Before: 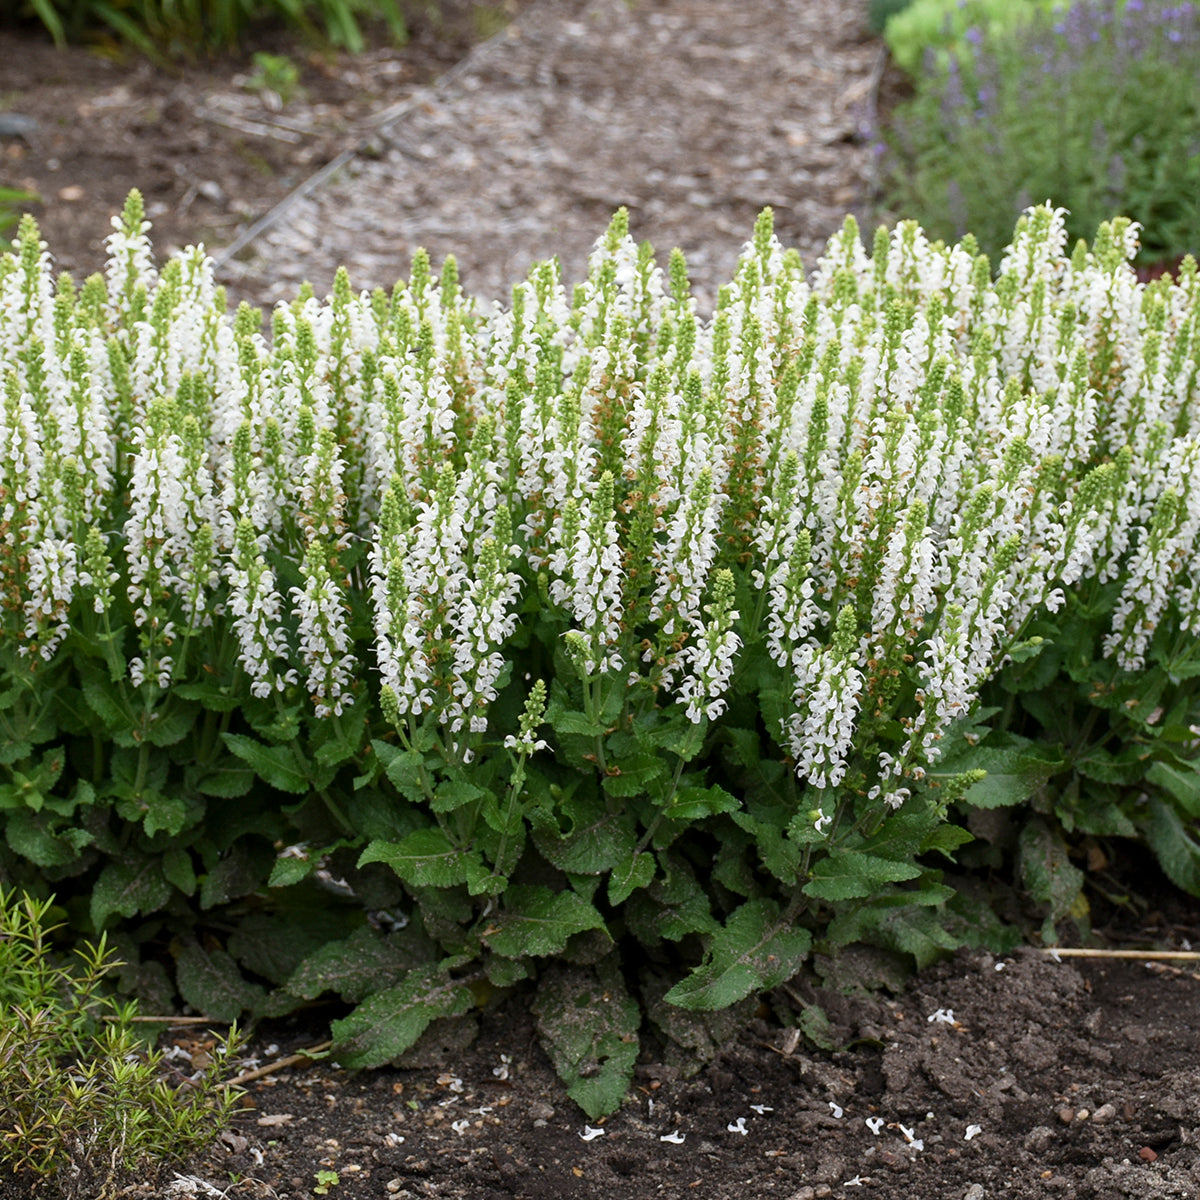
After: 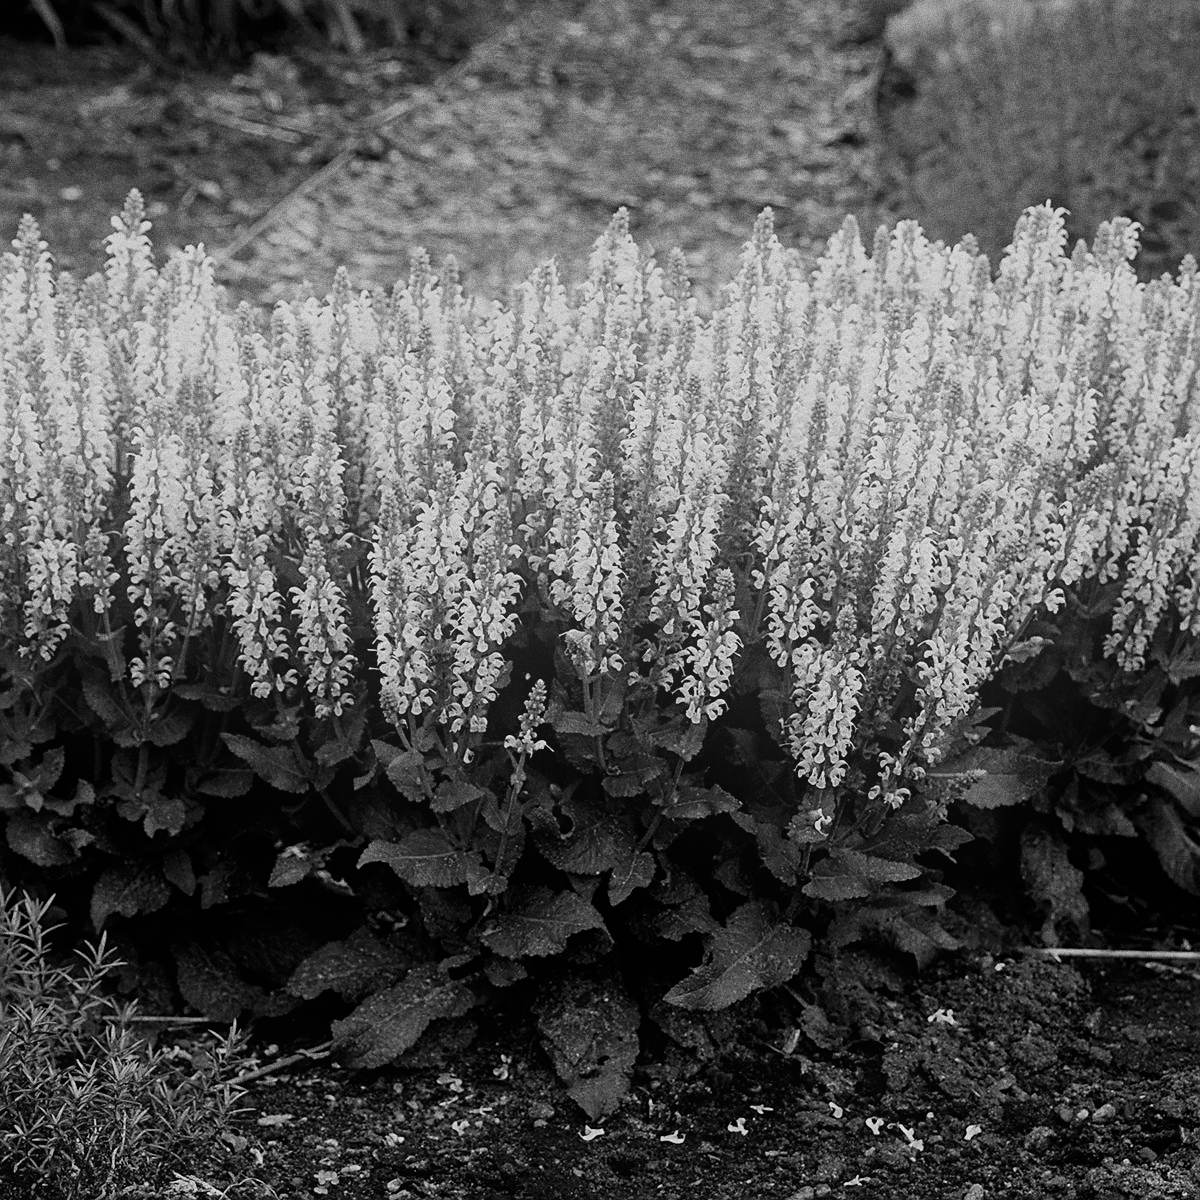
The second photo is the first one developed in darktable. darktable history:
contrast brightness saturation: brightness -0.2, saturation 0.08
bloom: threshold 82.5%, strength 16.25%
grain: coarseness 0.09 ISO, strength 40%
tone equalizer: on, module defaults
filmic rgb: black relative exposure -7.75 EV, white relative exposure 4.4 EV, threshold 3 EV, hardness 3.76, latitude 50%, contrast 1.1, color science v5 (2021), contrast in shadows safe, contrast in highlights safe, enable highlight reconstruction true
sharpen: on, module defaults
monochrome: on, module defaults
color balance: input saturation 134.34%, contrast -10.04%, contrast fulcrum 19.67%, output saturation 133.51%
